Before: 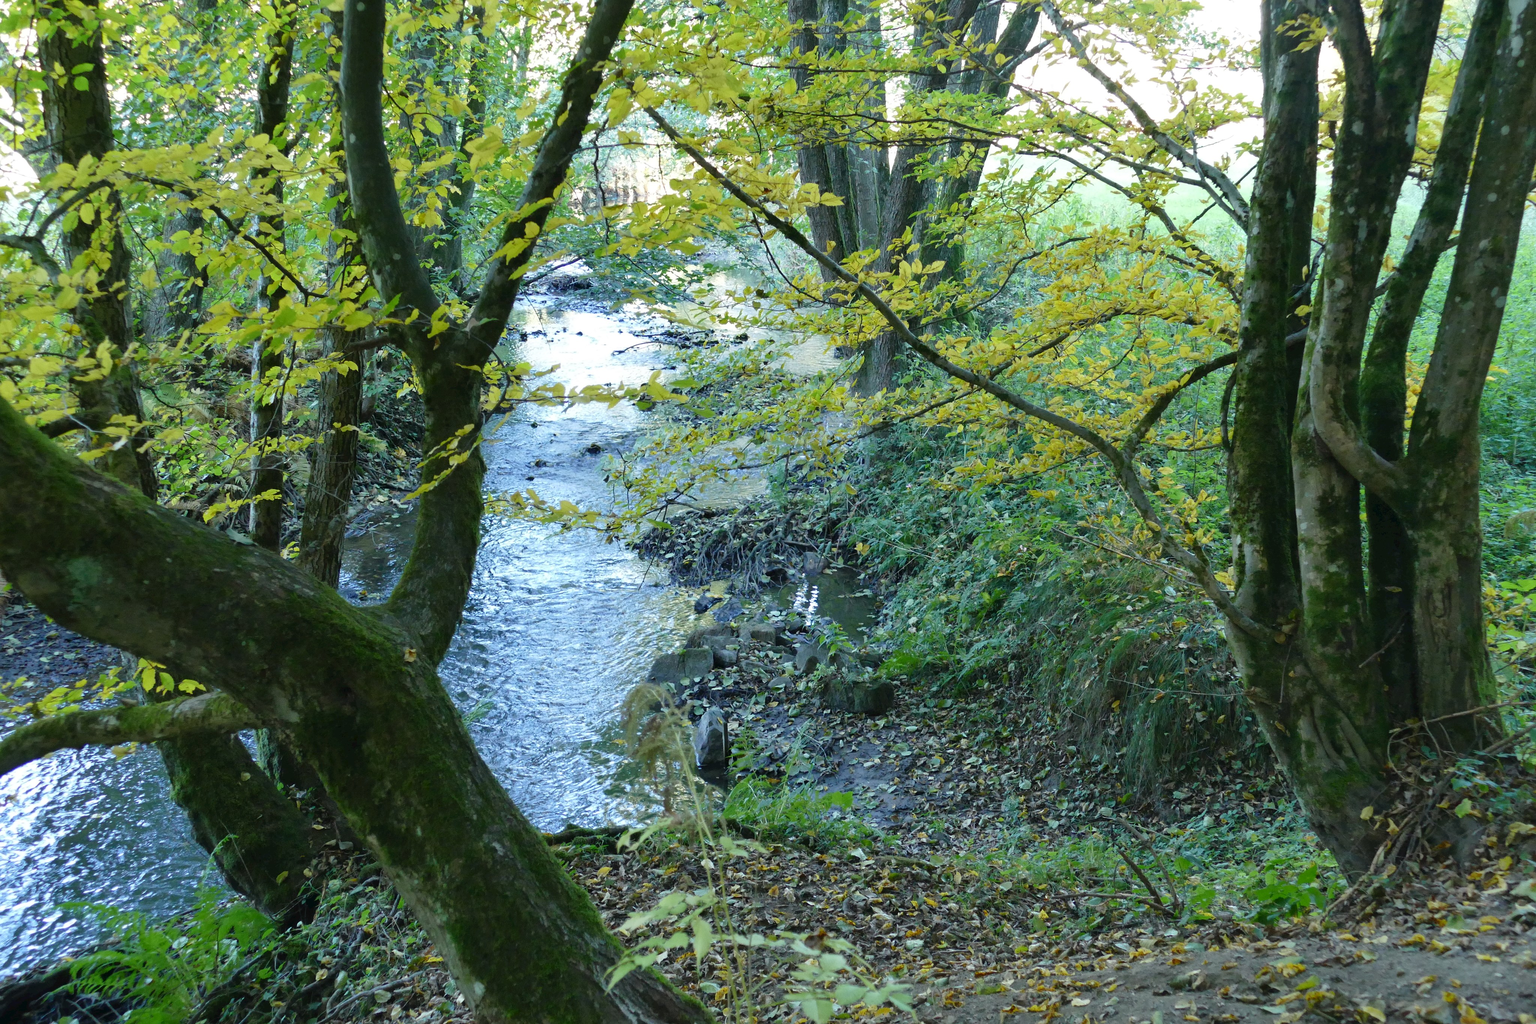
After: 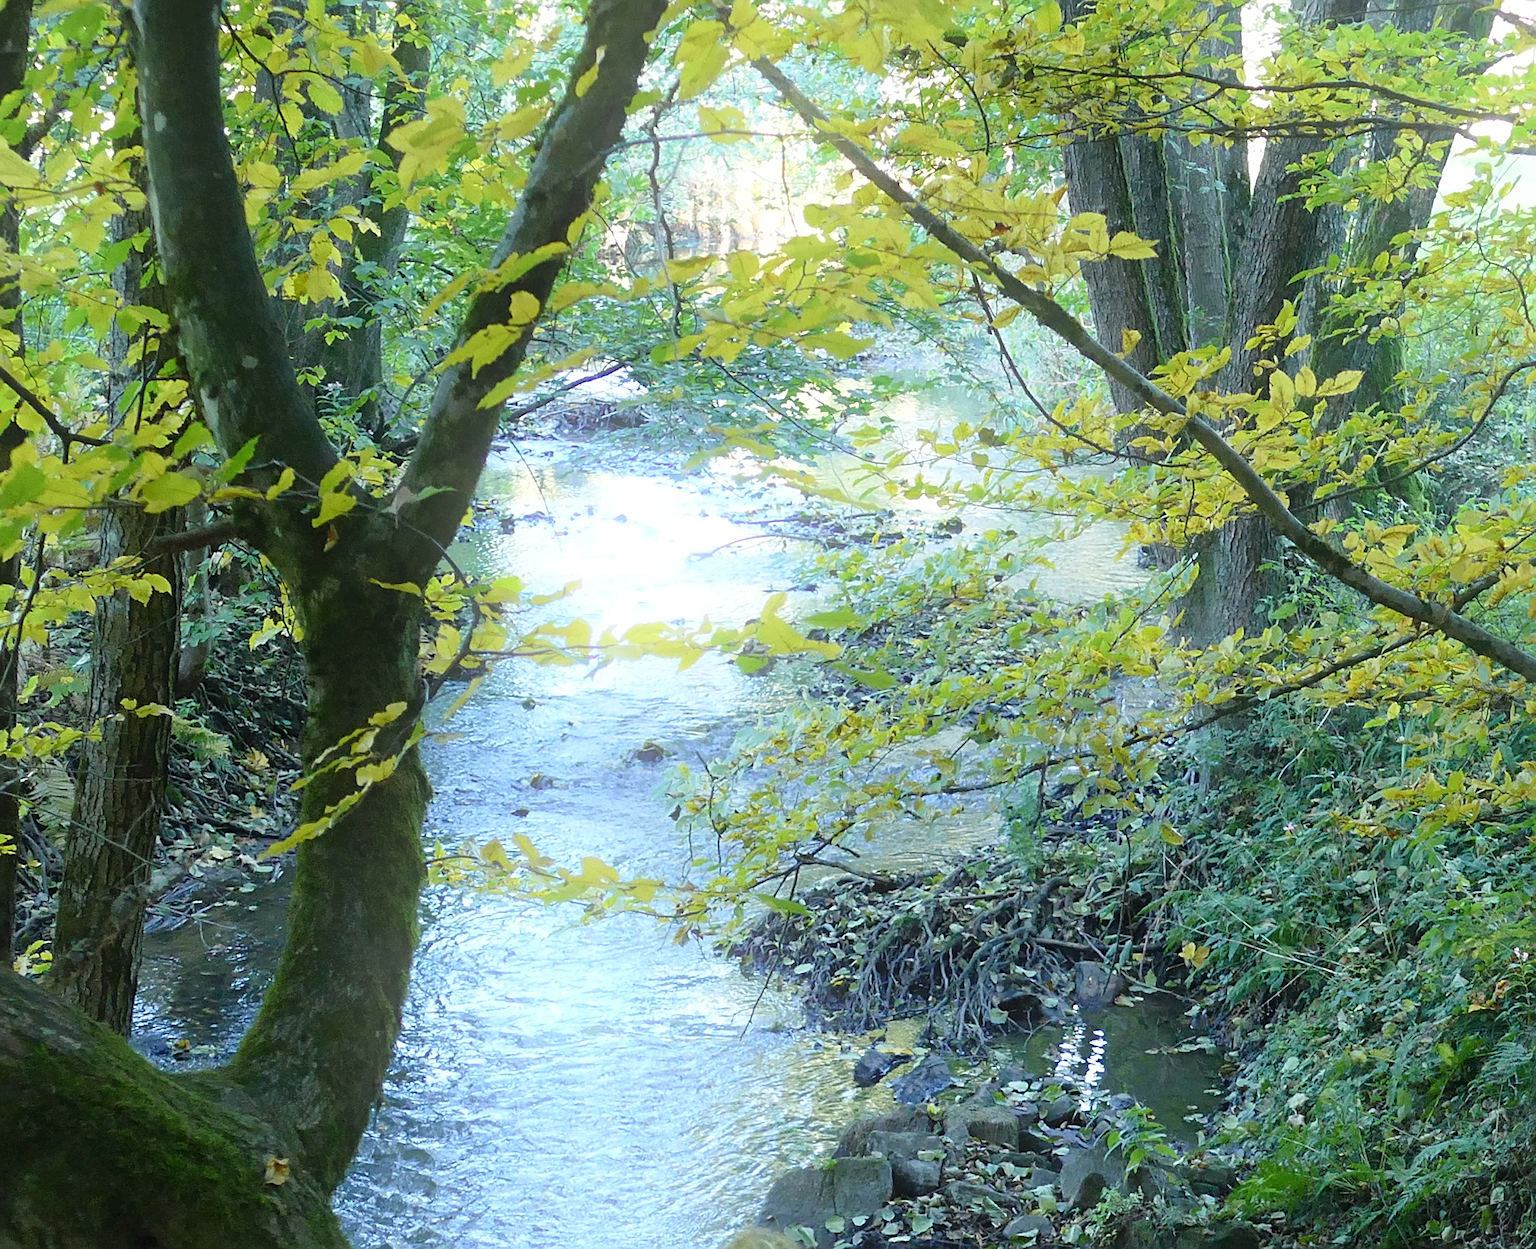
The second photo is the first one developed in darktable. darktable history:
sharpen: on, module defaults
bloom: on, module defaults
crop: left 17.835%, top 7.675%, right 32.881%, bottom 32.213%
